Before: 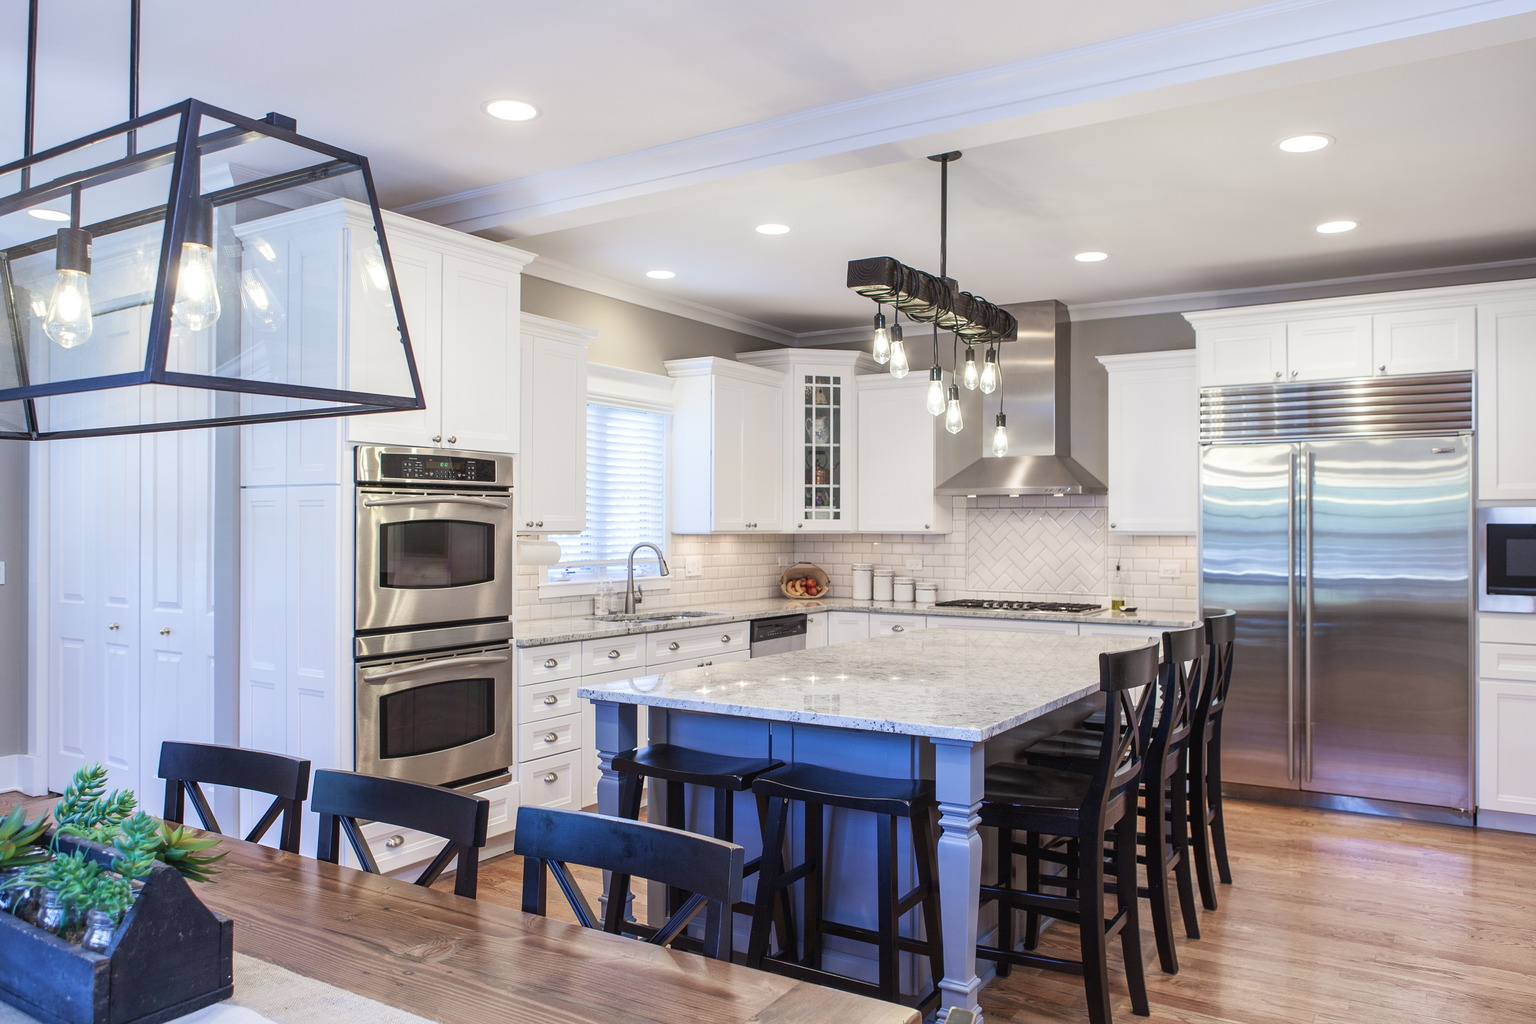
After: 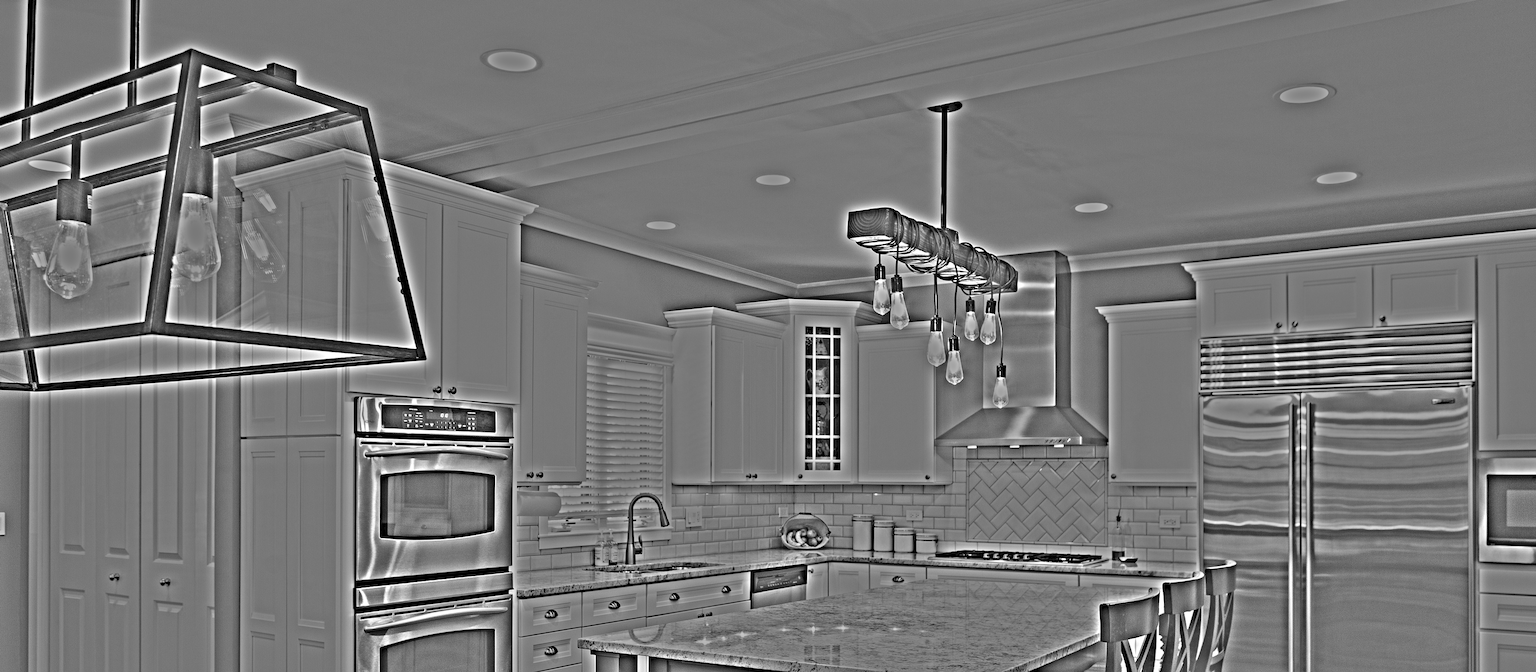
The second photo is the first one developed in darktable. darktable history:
crop and rotate: top 4.848%, bottom 29.503%
highpass: on, module defaults
